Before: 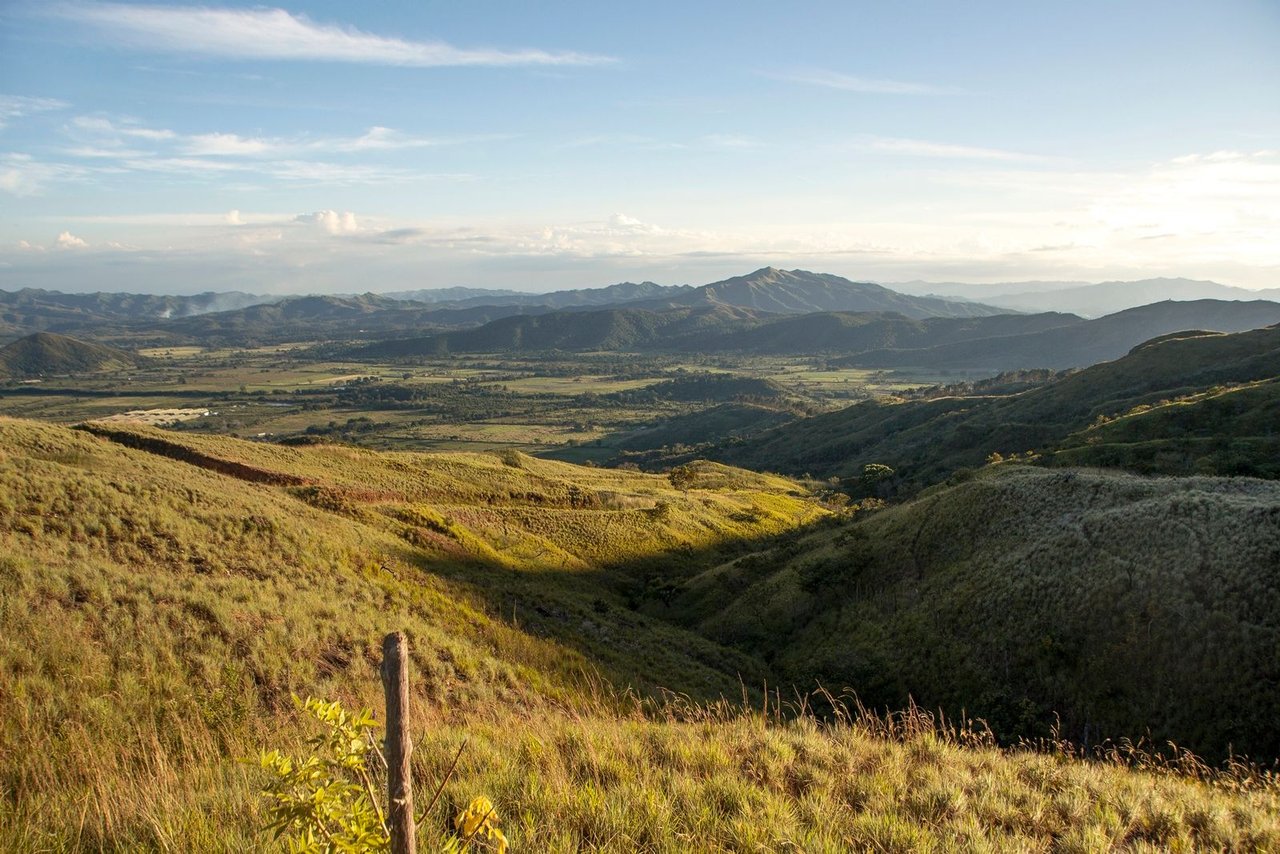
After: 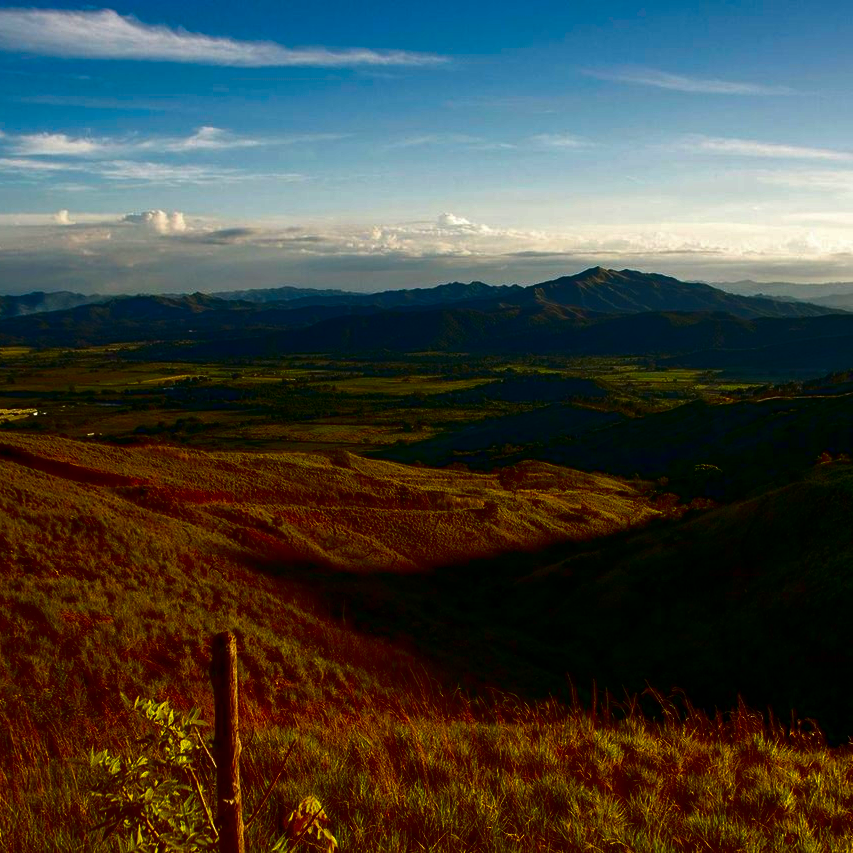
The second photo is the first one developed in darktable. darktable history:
crop and rotate: left 13.427%, right 19.928%
contrast brightness saturation: brightness -0.992, saturation 0.989
